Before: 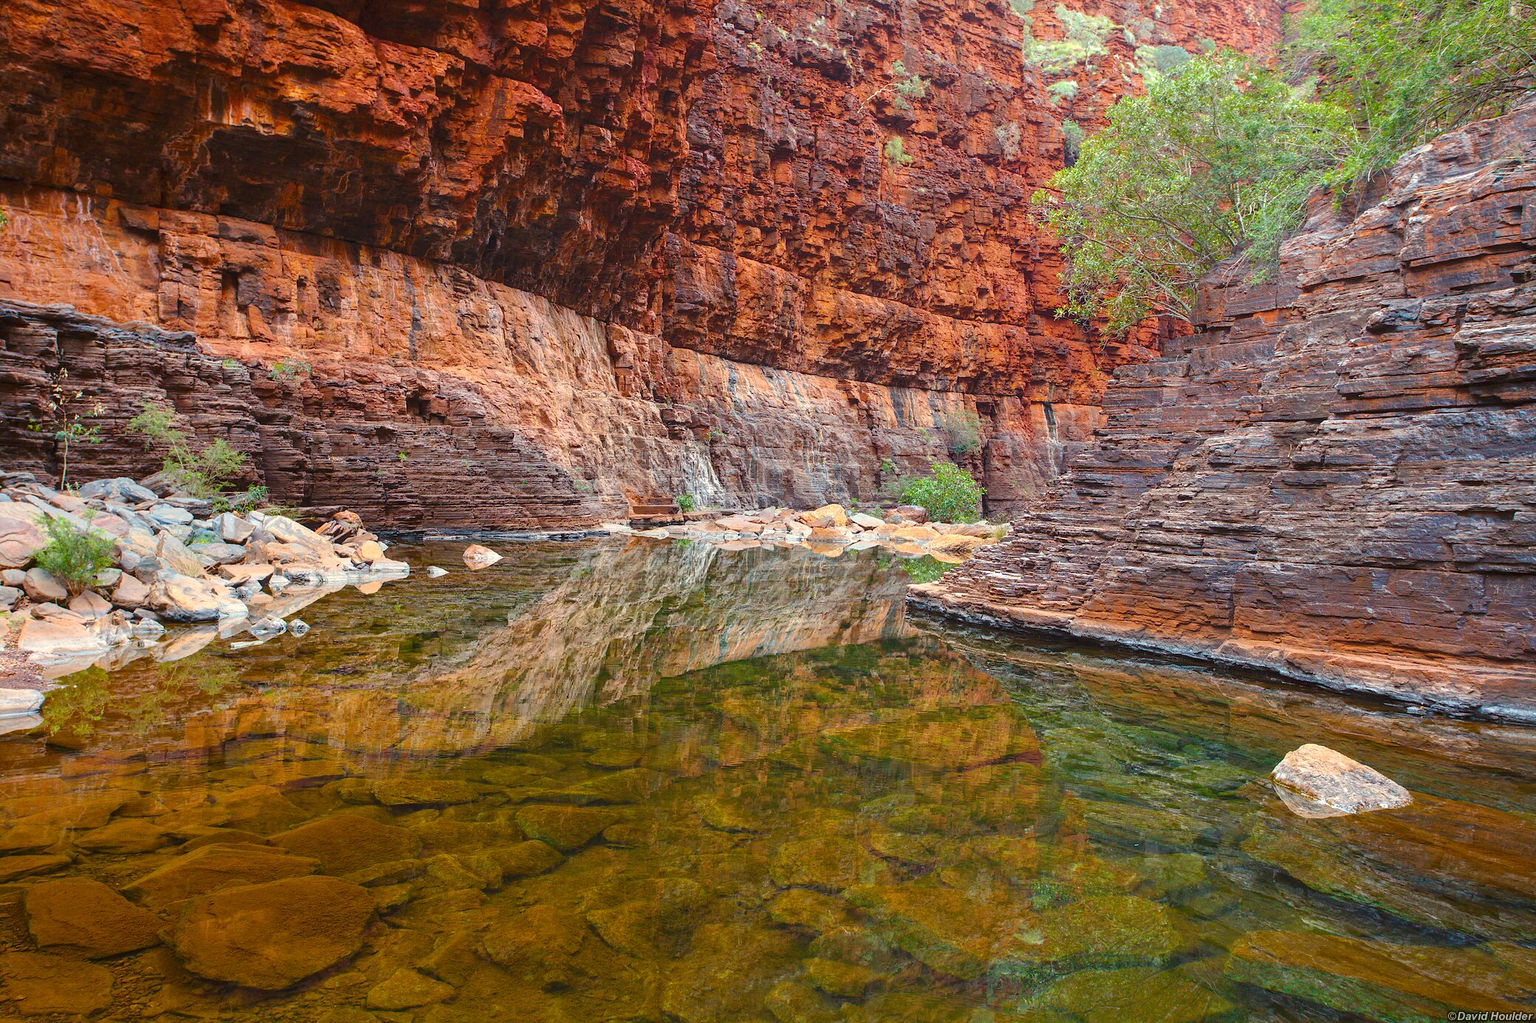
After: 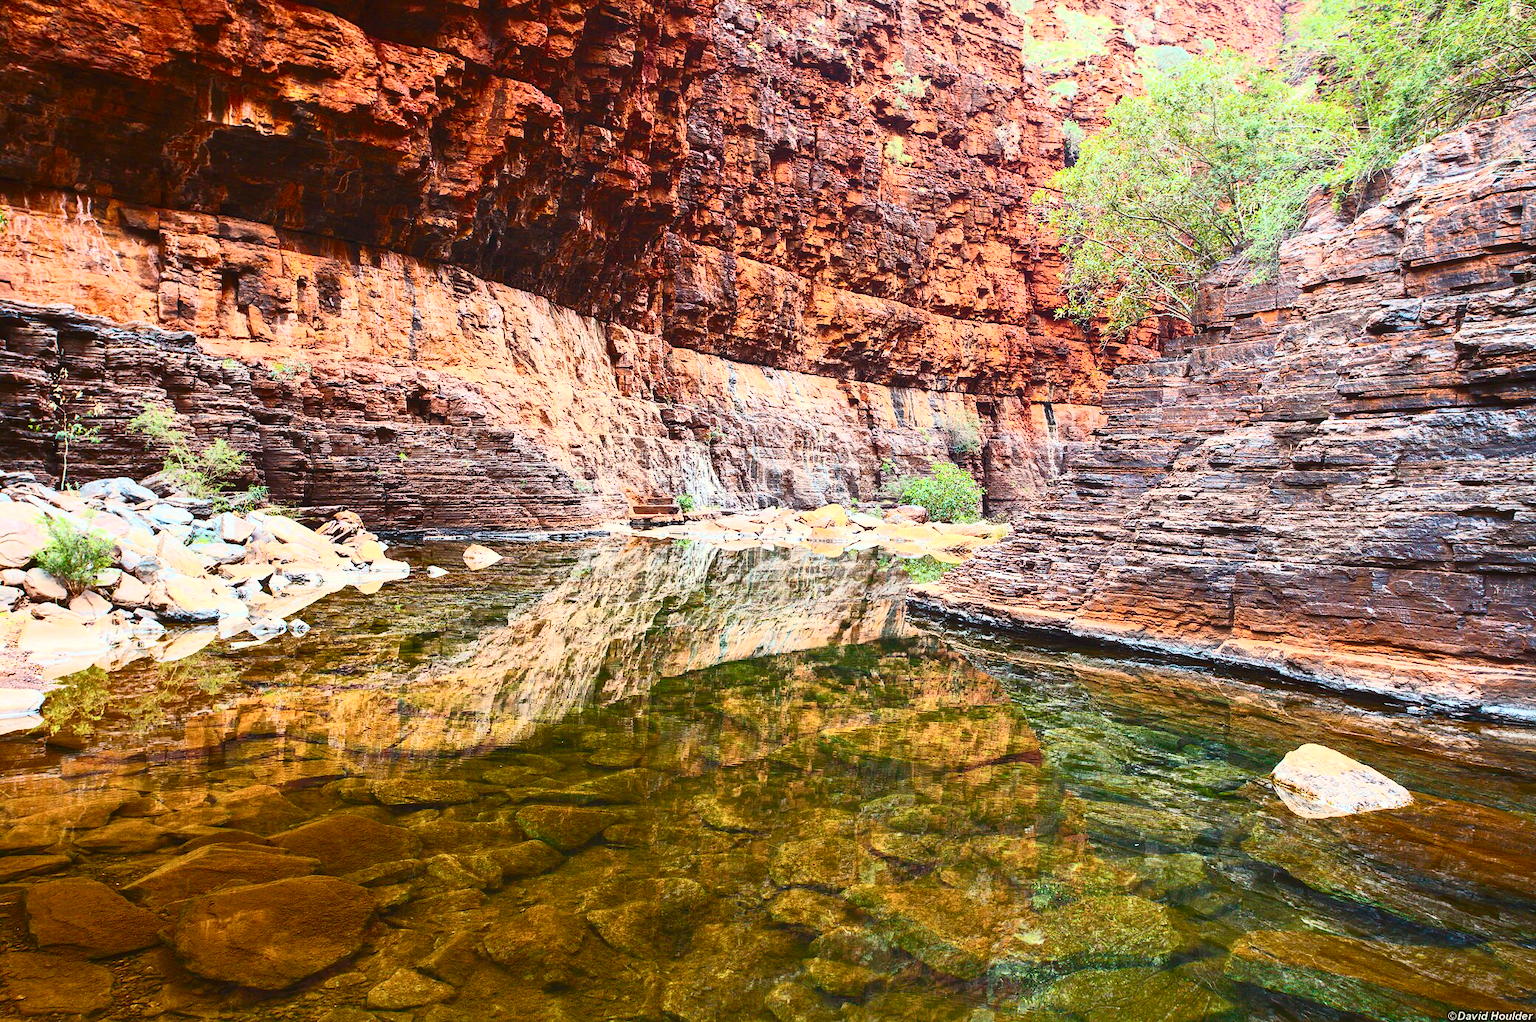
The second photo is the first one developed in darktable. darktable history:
contrast brightness saturation: contrast 0.611, brightness 0.358, saturation 0.145
